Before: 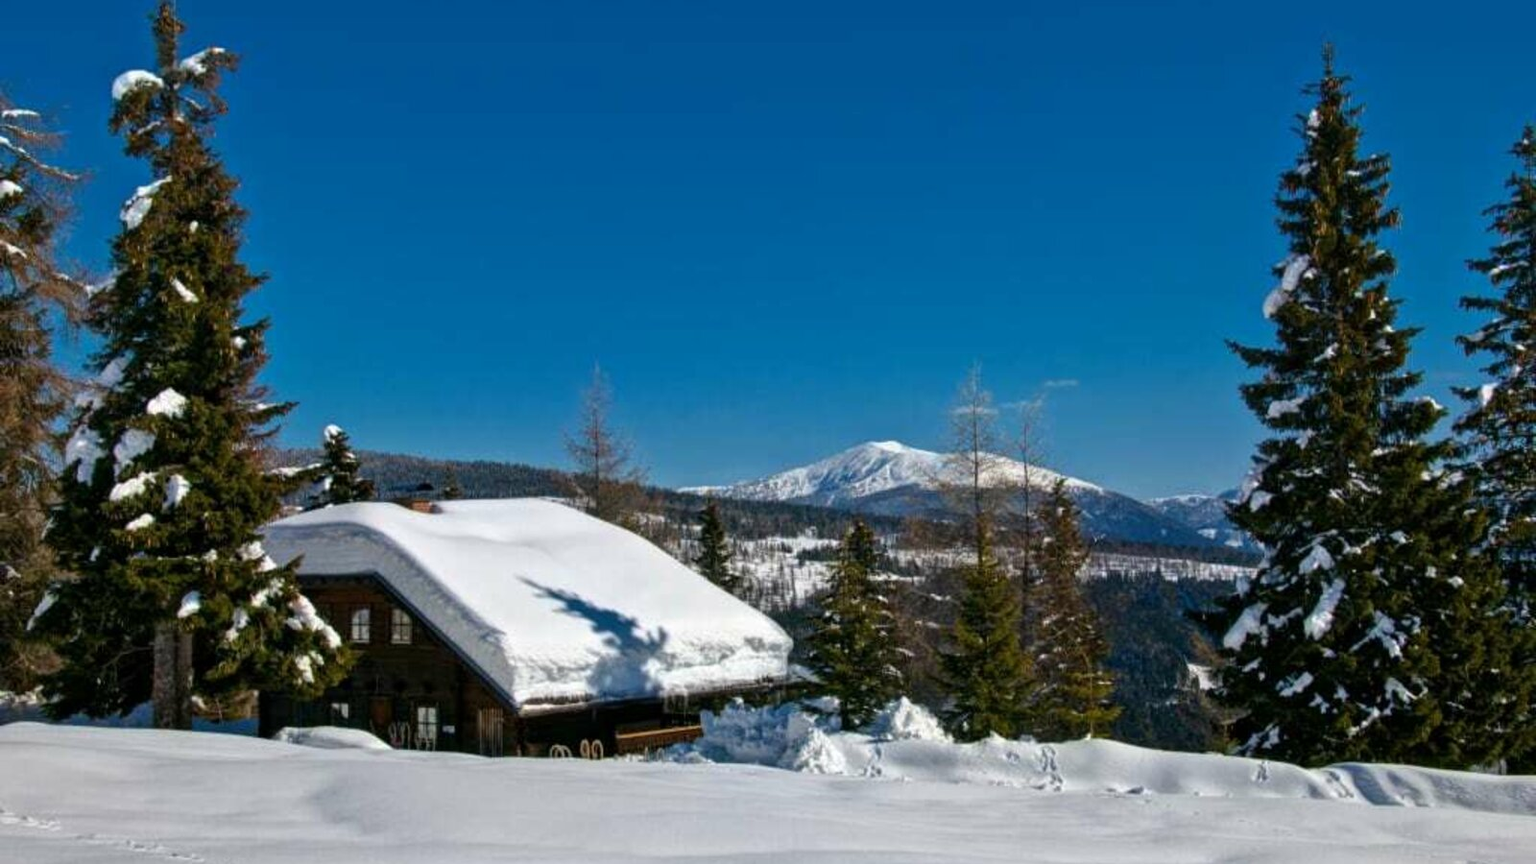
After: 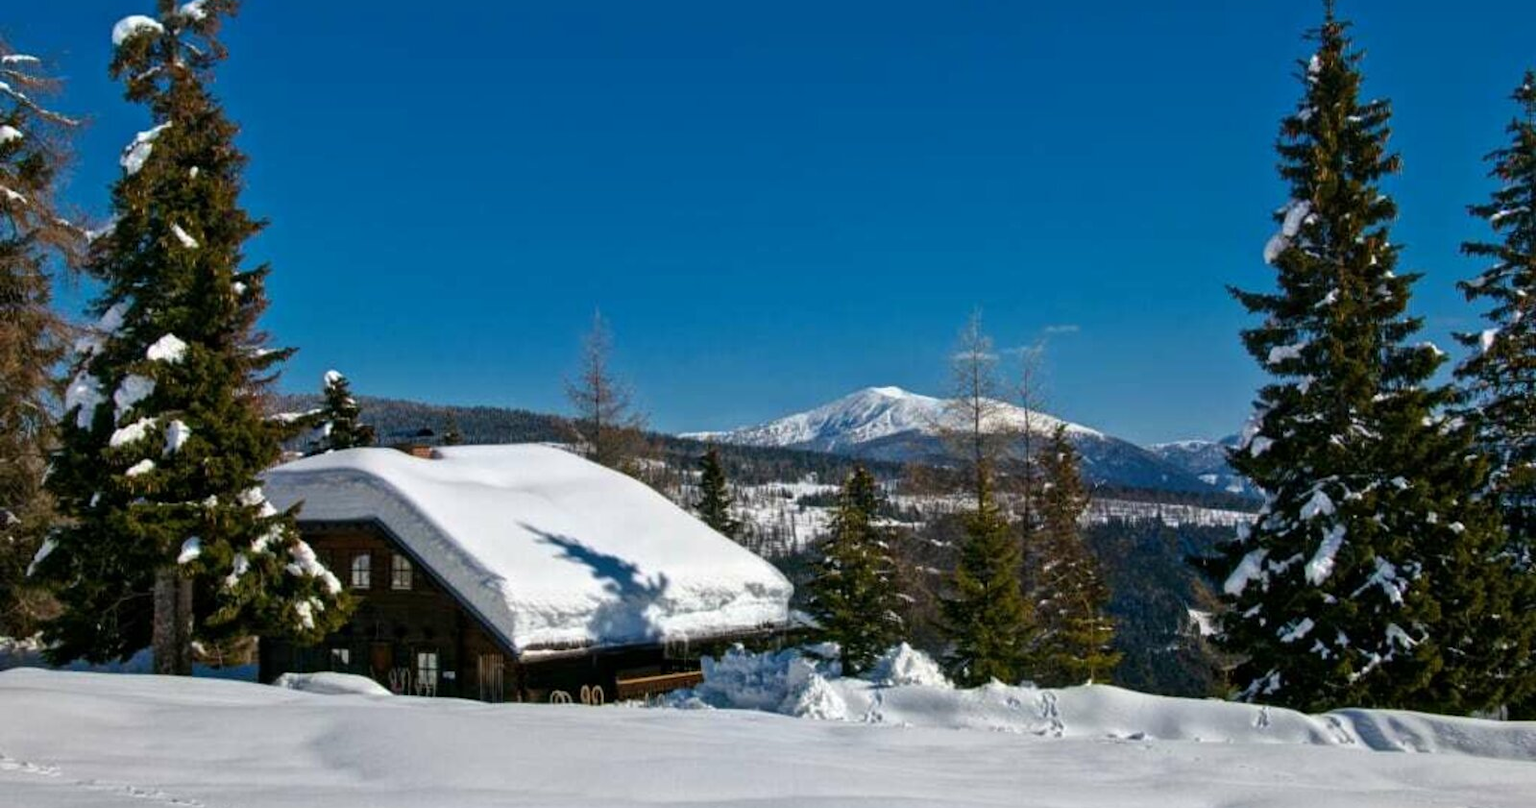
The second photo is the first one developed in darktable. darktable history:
crop and rotate: top 6.393%
